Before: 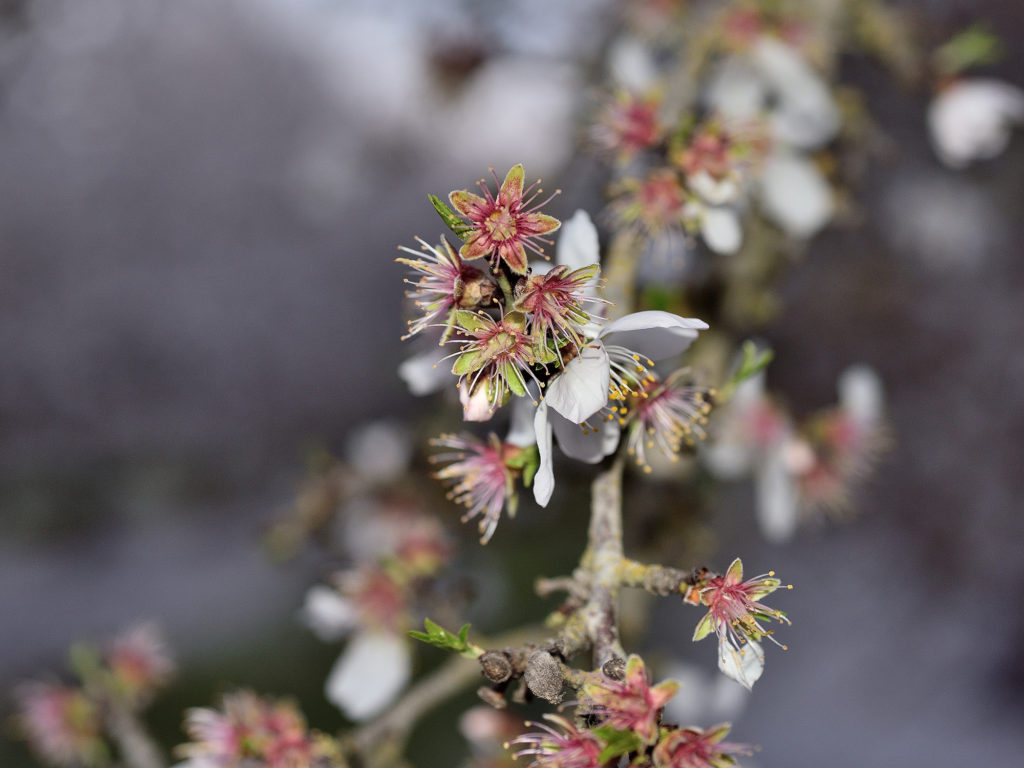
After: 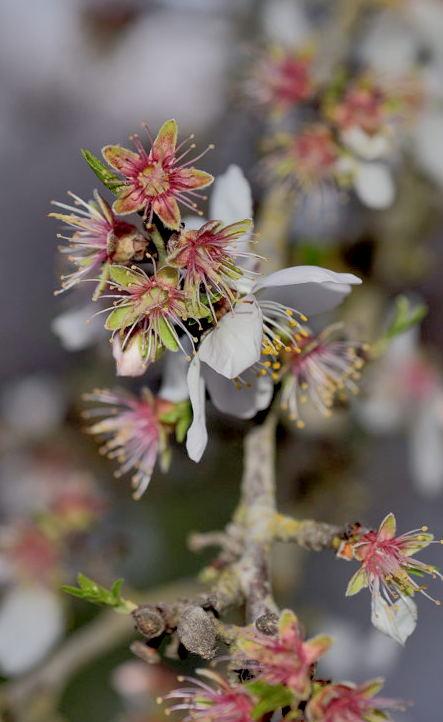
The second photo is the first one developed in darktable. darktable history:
exposure: black level correction 0.009, exposure -0.163 EV, compensate highlight preservation false
shadows and highlights: shadows 60.36, highlights -59.91
crop: left 33.899%, top 5.977%, right 22.824%
